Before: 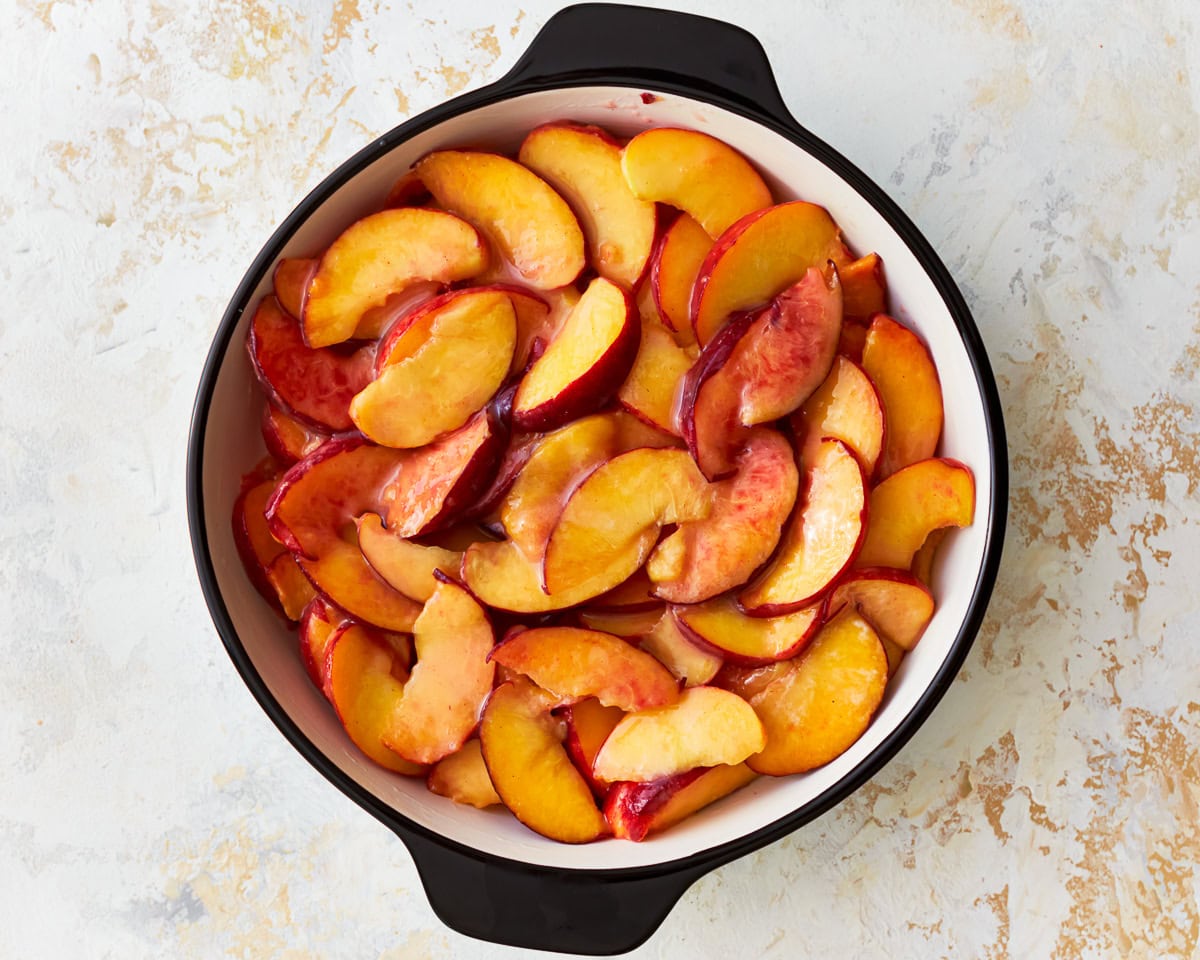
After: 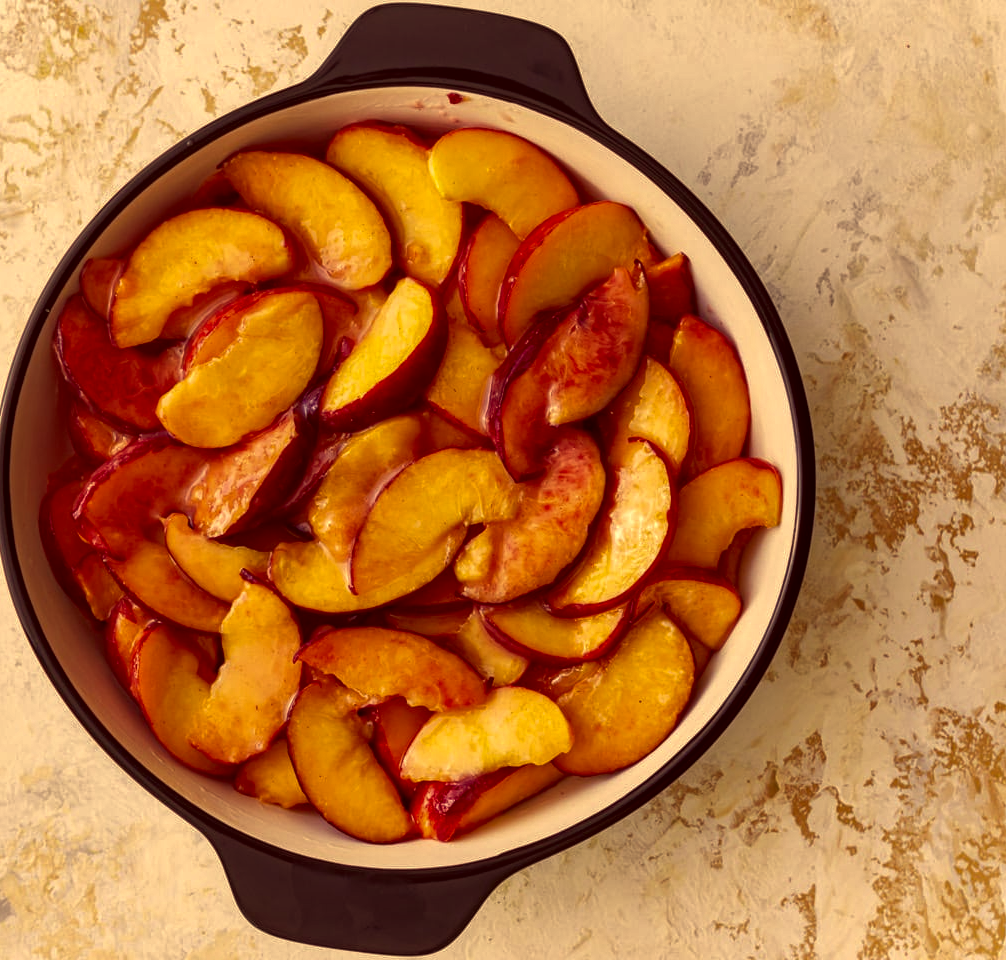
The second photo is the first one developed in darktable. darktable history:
color correction: highlights a* 10.12, highlights b* 39.04, shadows a* 14.62, shadows b* 3.37
tone curve: curves: ch0 [(0, 0) (0.797, 0.684) (1, 1)], color space Lab, linked channels, preserve colors none
local contrast: detail 130%
crop: left 16.145%
